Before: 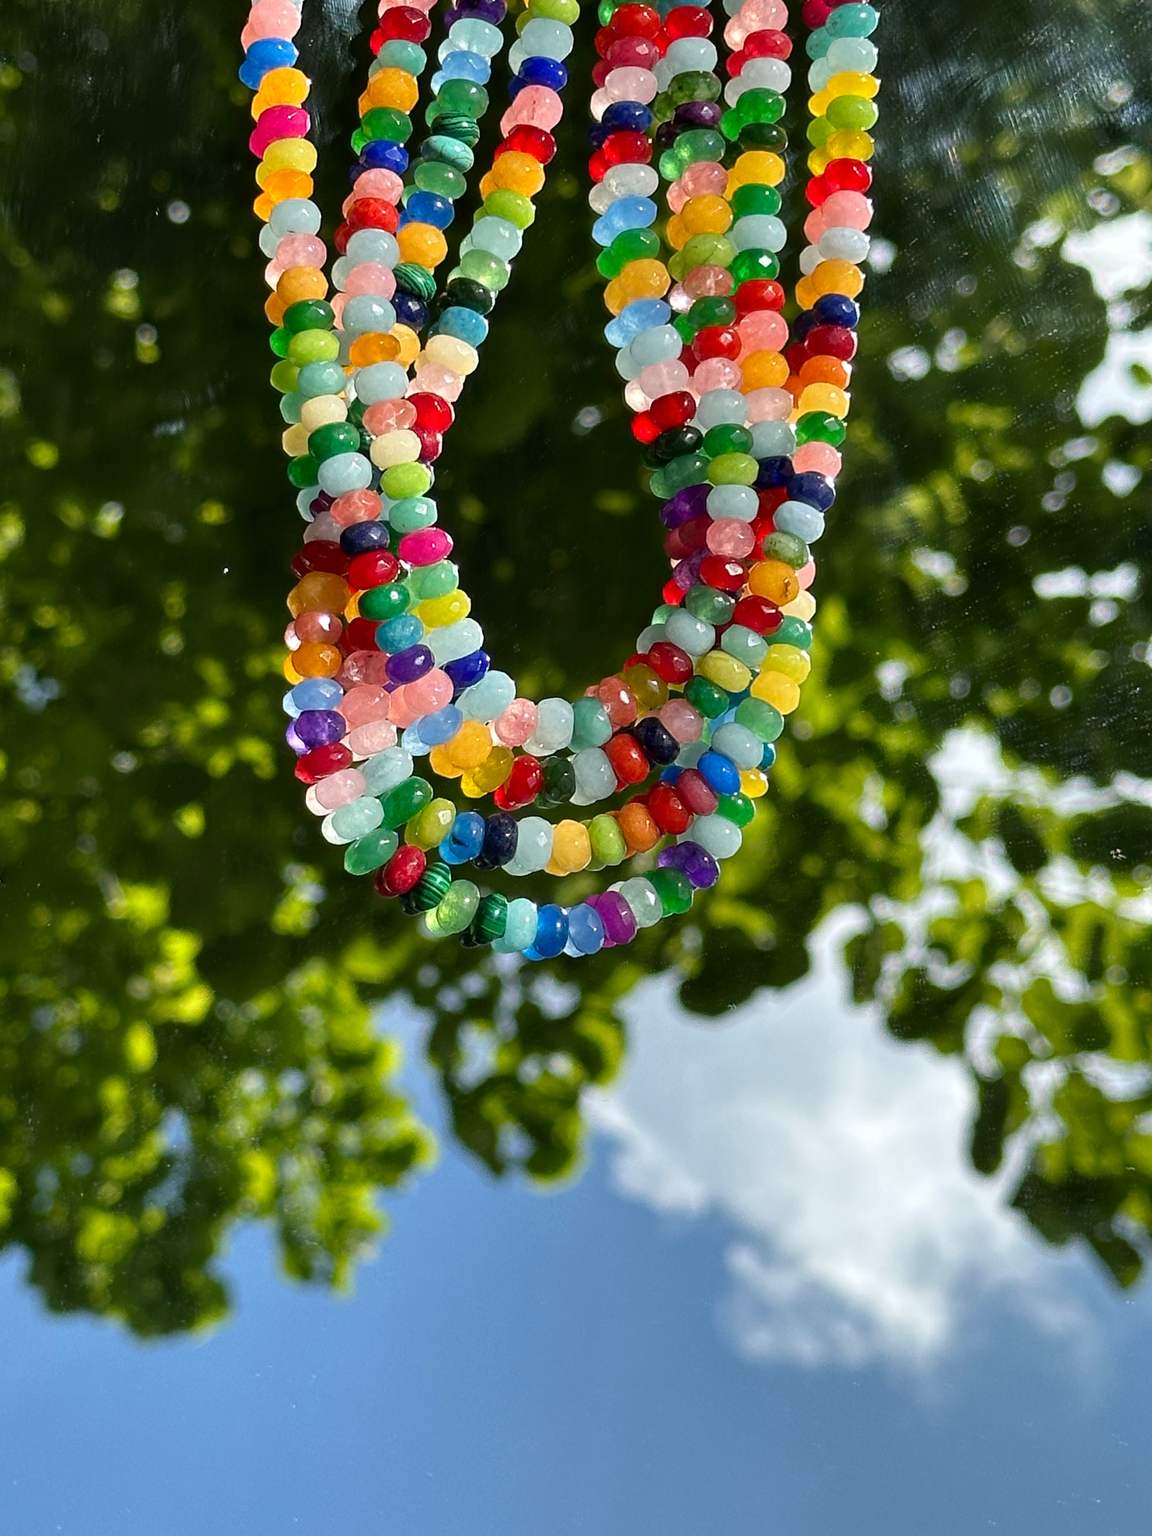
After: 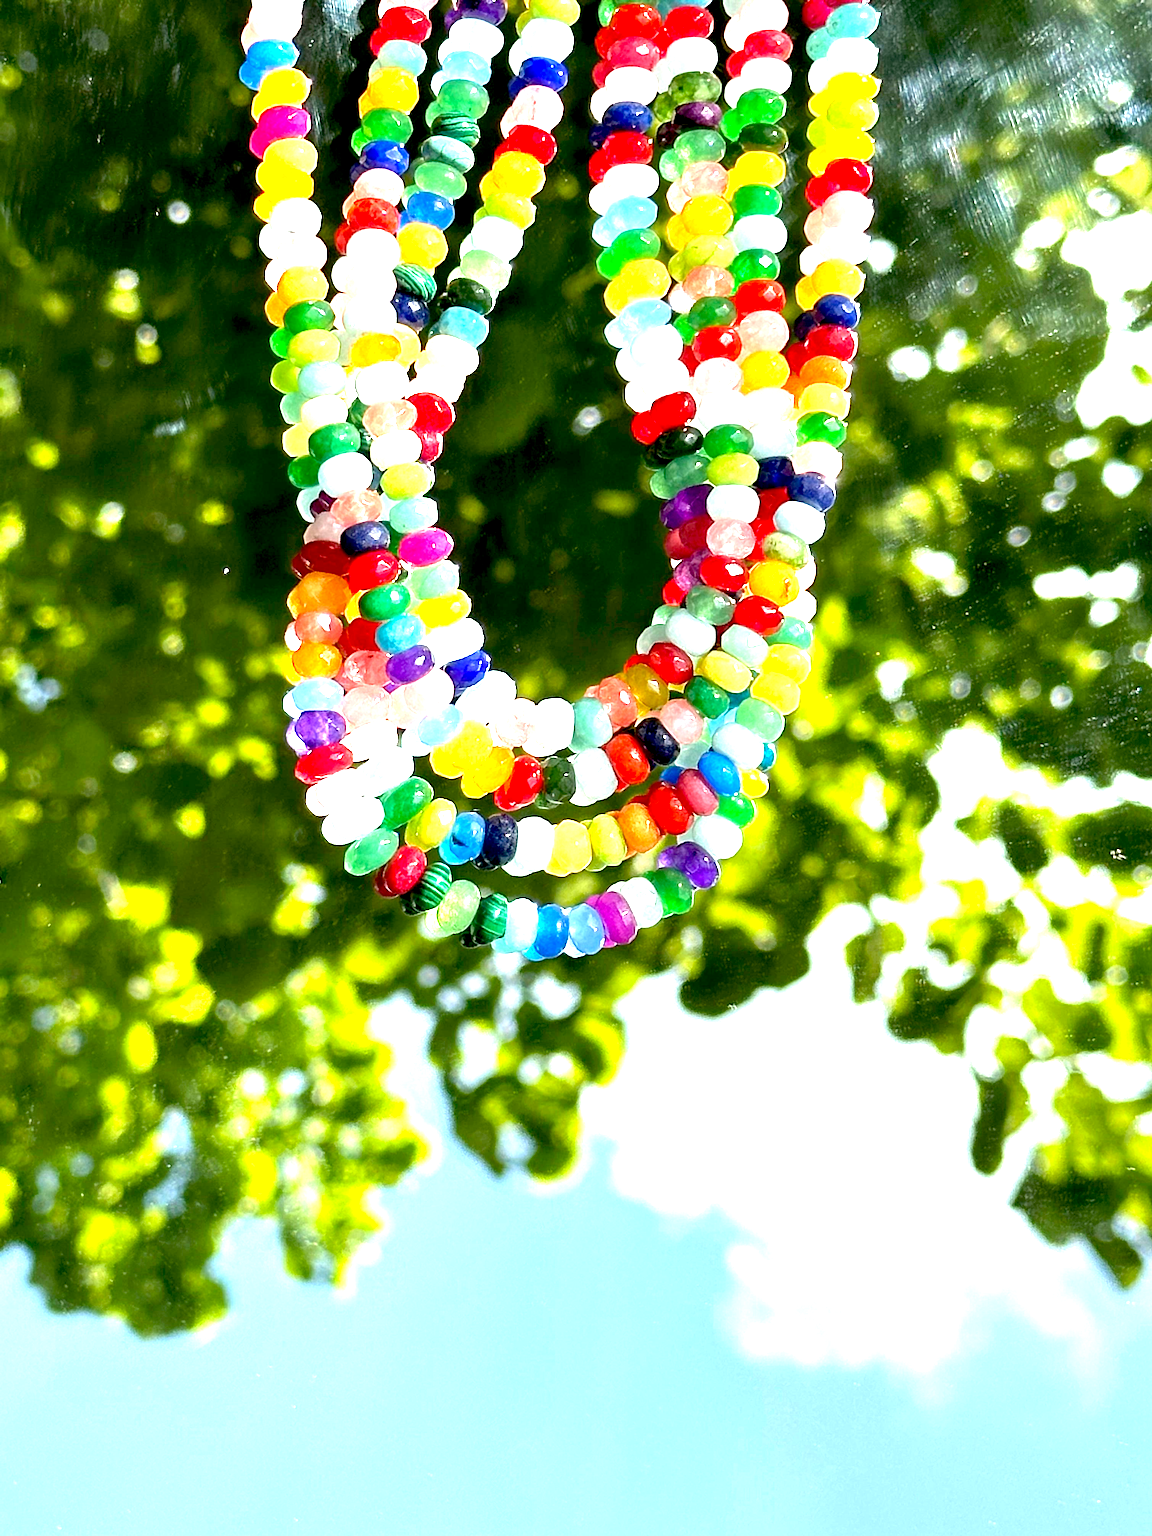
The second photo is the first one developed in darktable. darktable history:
exposure: black level correction 0.005, exposure 2.079 EV, compensate exposure bias true, compensate highlight preservation false
